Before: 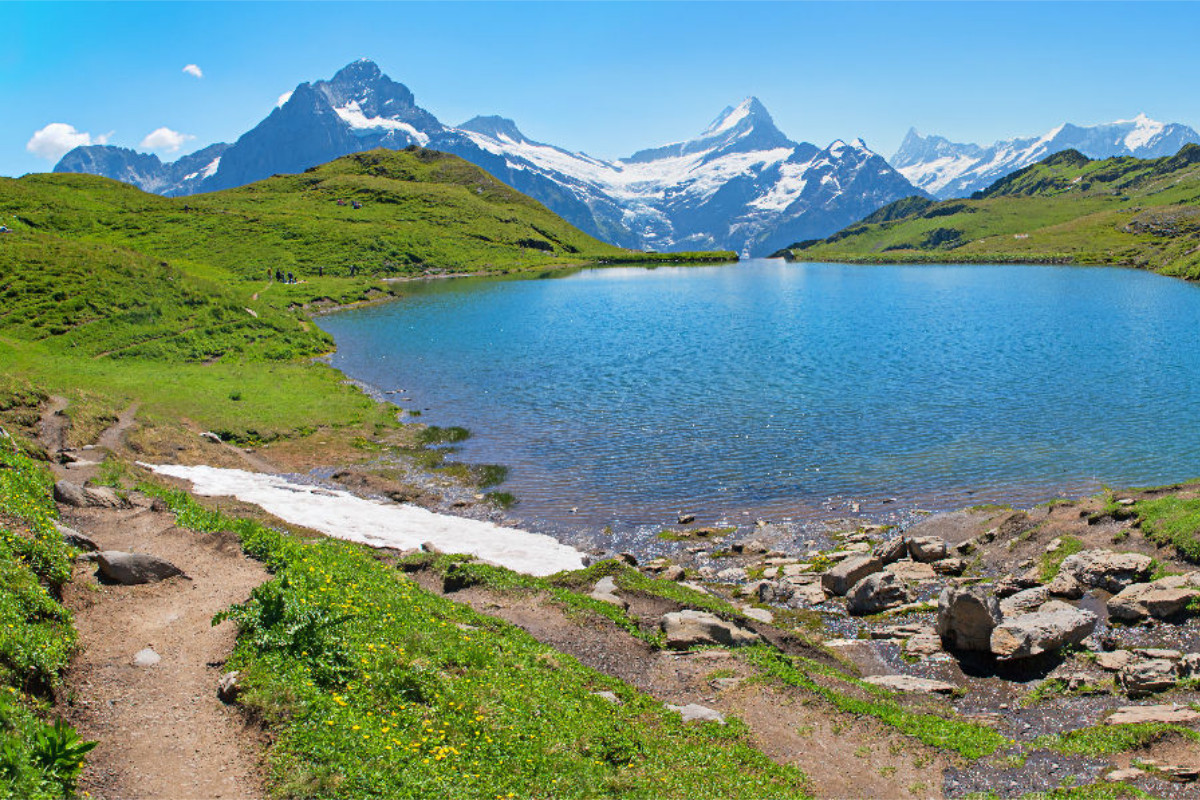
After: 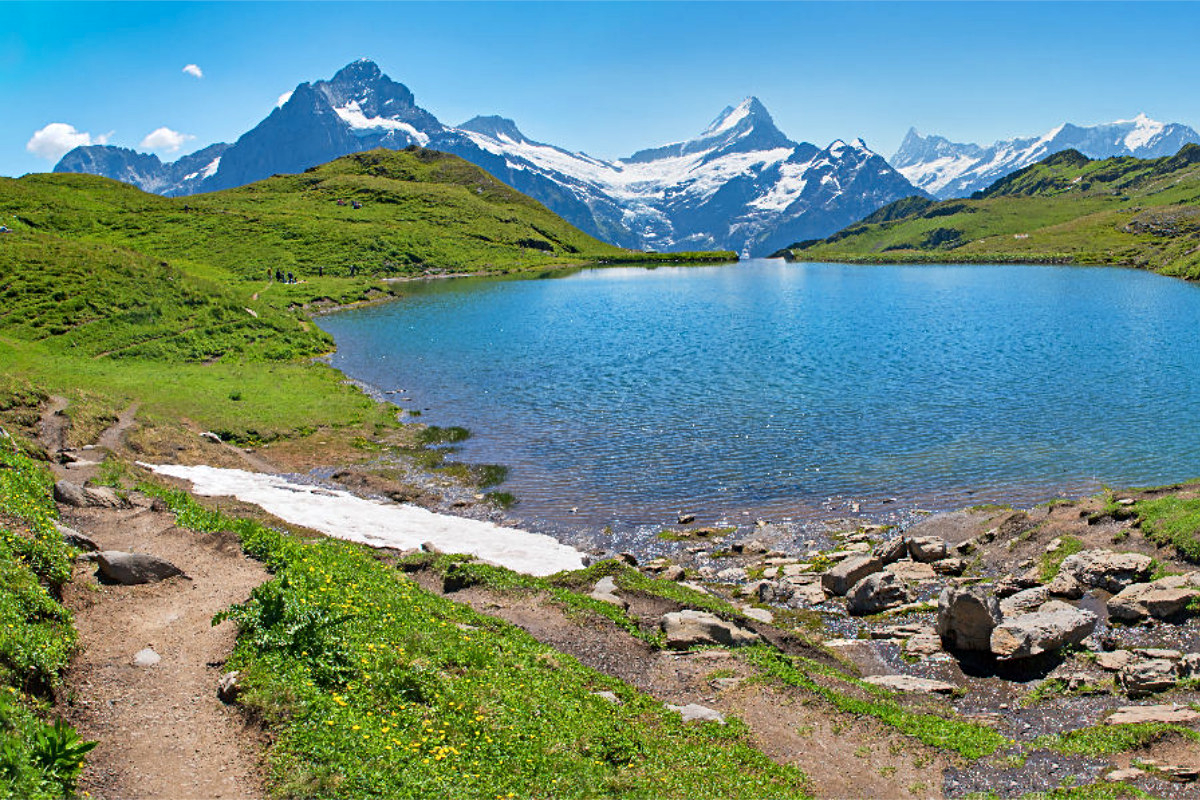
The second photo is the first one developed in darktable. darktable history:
sharpen: amount 0.201
local contrast: mode bilateral grid, contrast 20, coarseness 50, detail 119%, midtone range 0.2
shadows and highlights: low approximation 0.01, soften with gaussian
